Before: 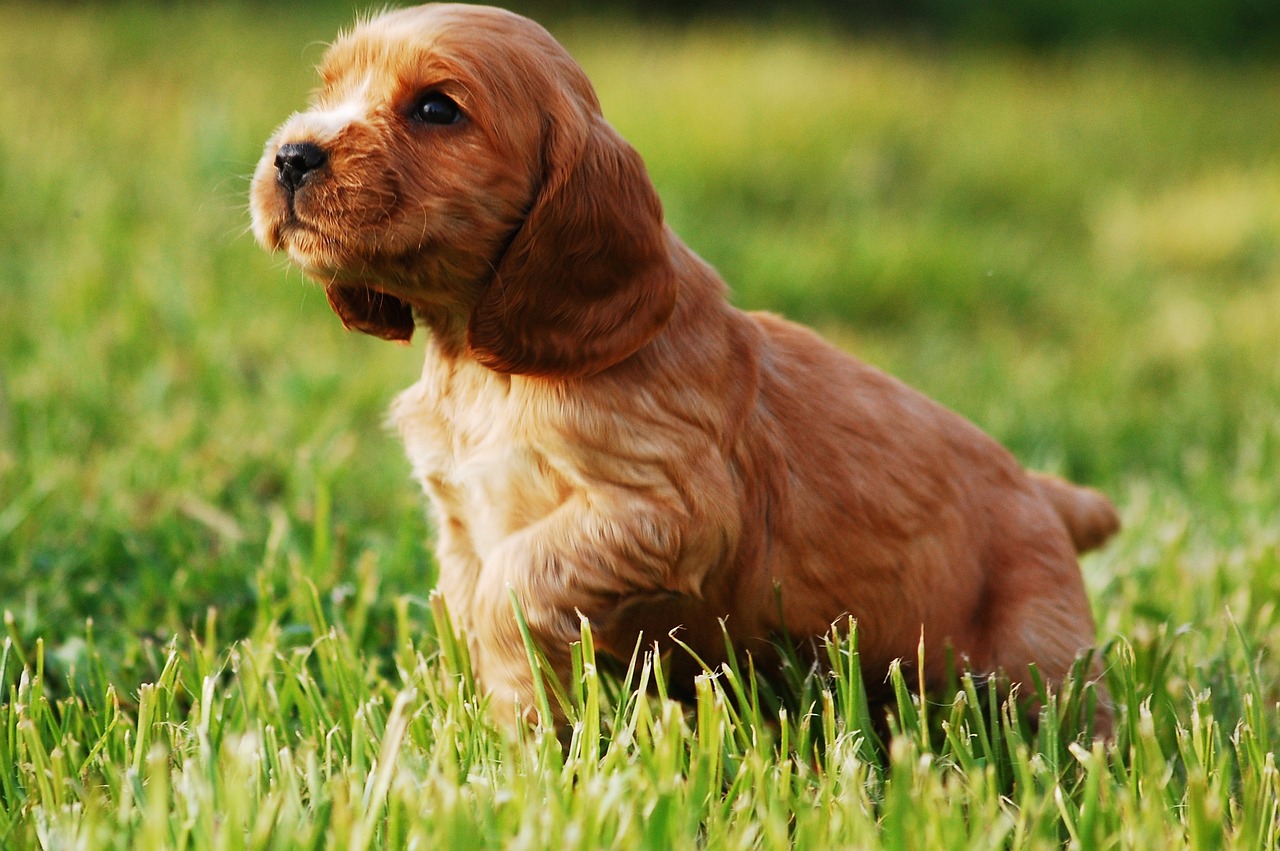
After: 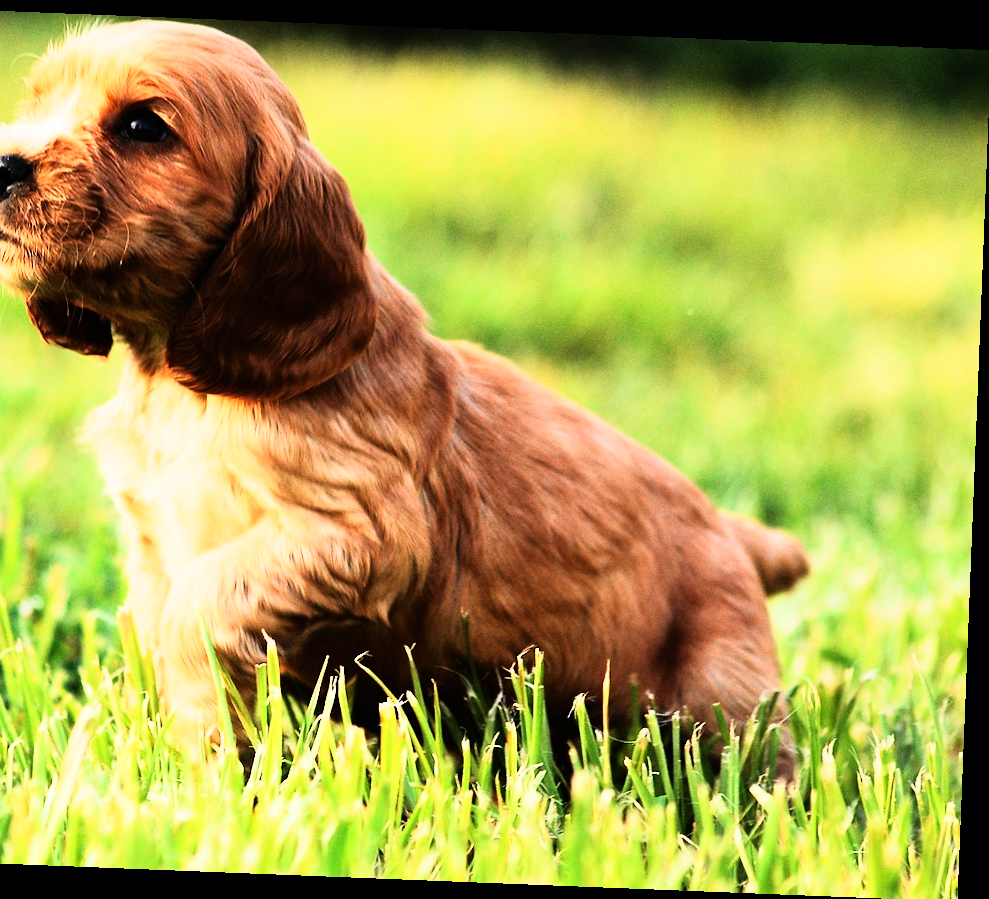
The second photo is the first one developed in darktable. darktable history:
crop and rotate: left 24.6%
rgb curve: curves: ch0 [(0, 0) (0.21, 0.15) (0.24, 0.21) (0.5, 0.75) (0.75, 0.96) (0.89, 0.99) (1, 1)]; ch1 [(0, 0.02) (0.21, 0.13) (0.25, 0.2) (0.5, 0.67) (0.75, 0.9) (0.89, 0.97) (1, 1)]; ch2 [(0, 0.02) (0.21, 0.13) (0.25, 0.2) (0.5, 0.67) (0.75, 0.9) (0.89, 0.97) (1, 1)], compensate middle gray true
rotate and perspective: rotation 2.27°, automatic cropping off
